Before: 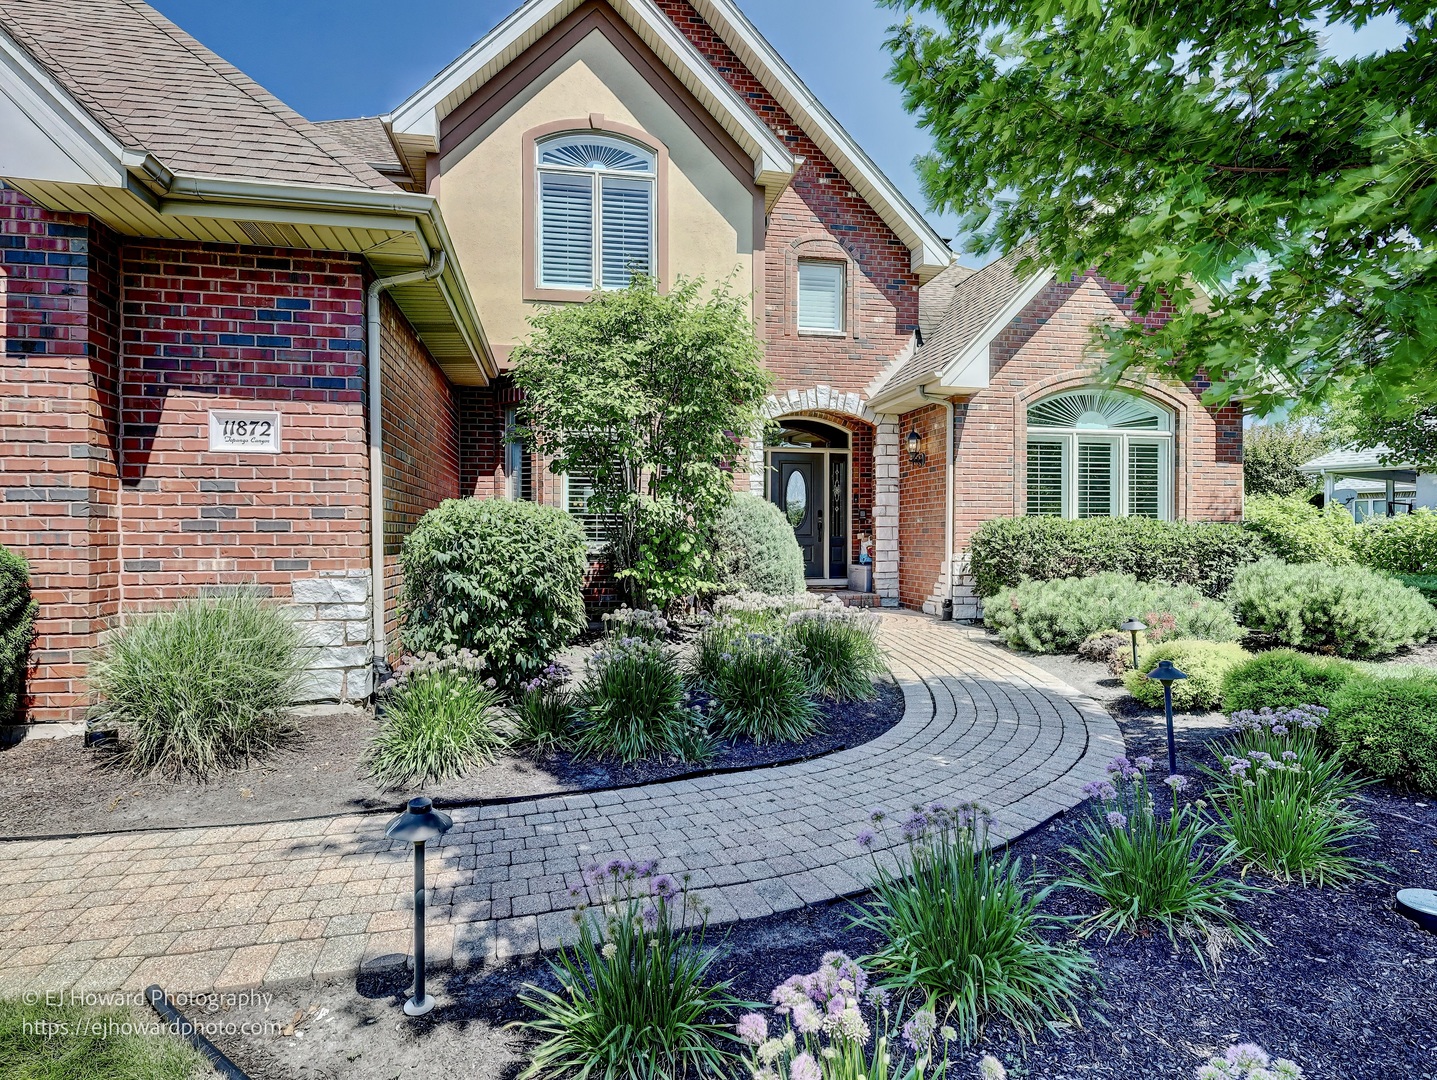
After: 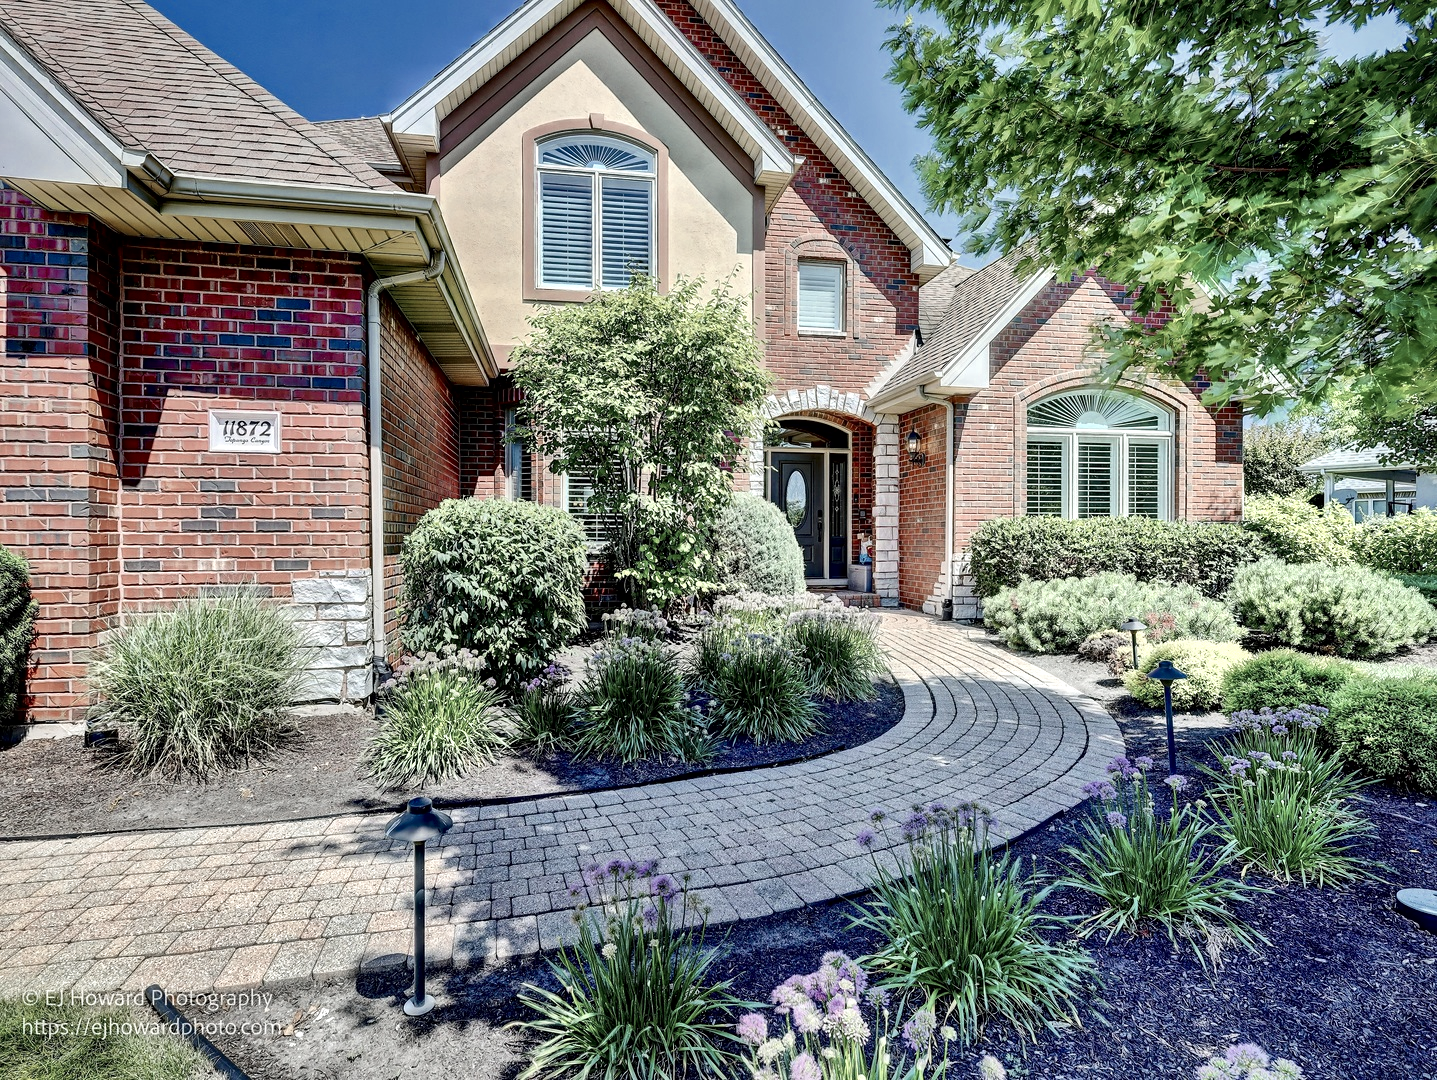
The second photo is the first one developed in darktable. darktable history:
color zones: curves: ch0 [(0, 0.473) (0.001, 0.473) (0.226, 0.548) (0.4, 0.589) (0.525, 0.54) (0.728, 0.403) (0.999, 0.473) (1, 0.473)]; ch1 [(0, 0.619) (0.001, 0.619) (0.234, 0.388) (0.4, 0.372) (0.528, 0.422) (0.732, 0.53) (0.999, 0.619) (1, 0.619)]; ch2 [(0, 0.547) (0.001, 0.547) (0.226, 0.45) (0.4, 0.525) (0.525, 0.585) (0.8, 0.511) (0.999, 0.547) (1, 0.547)]
local contrast: mode bilateral grid, contrast 50, coarseness 50, detail 150%, midtone range 0.2
